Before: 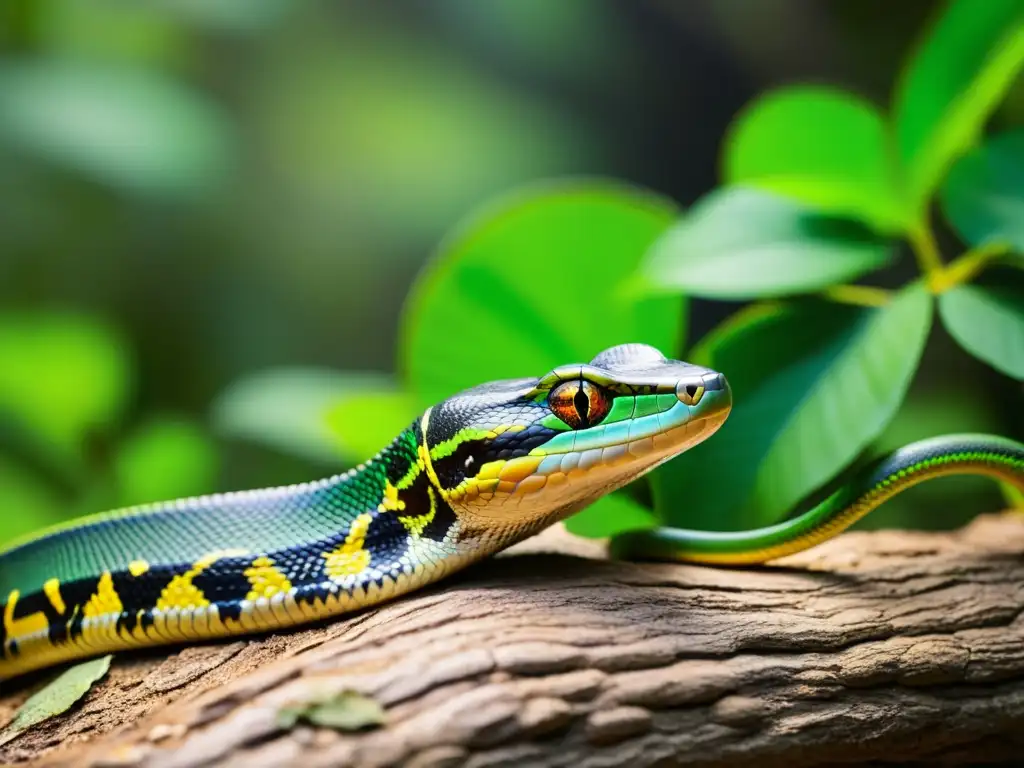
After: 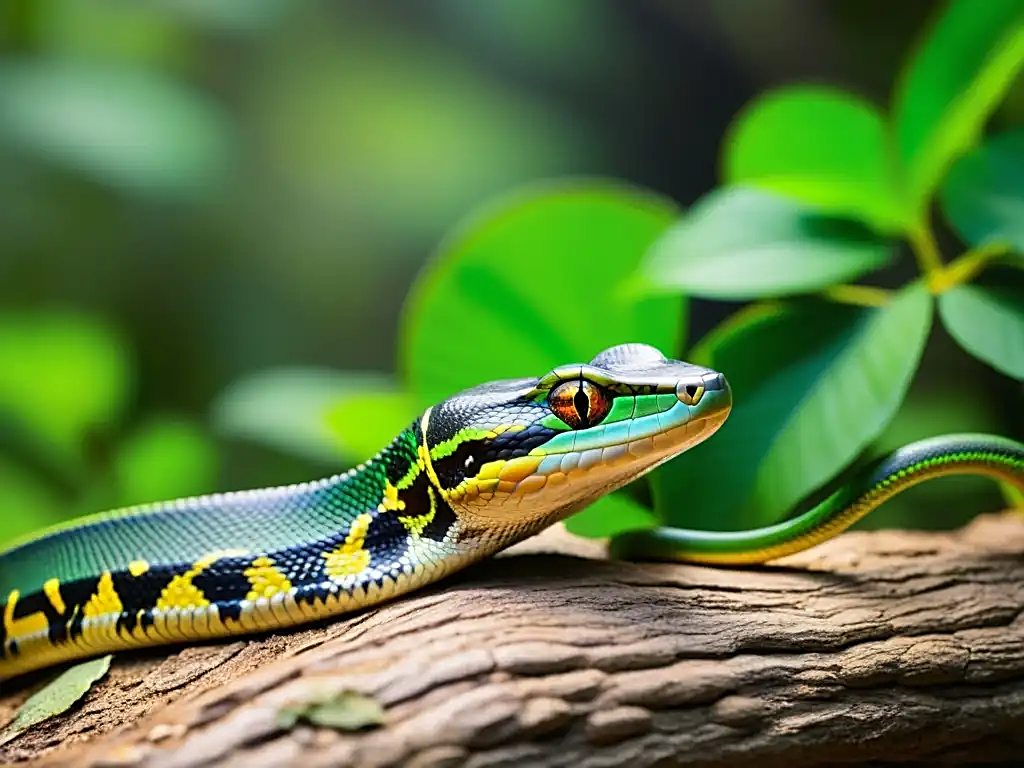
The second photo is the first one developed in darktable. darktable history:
base curve: curves: ch0 [(0, 0) (0.472, 0.455) (1, 1)], preserve colors none
sharpen: on, module defaults
